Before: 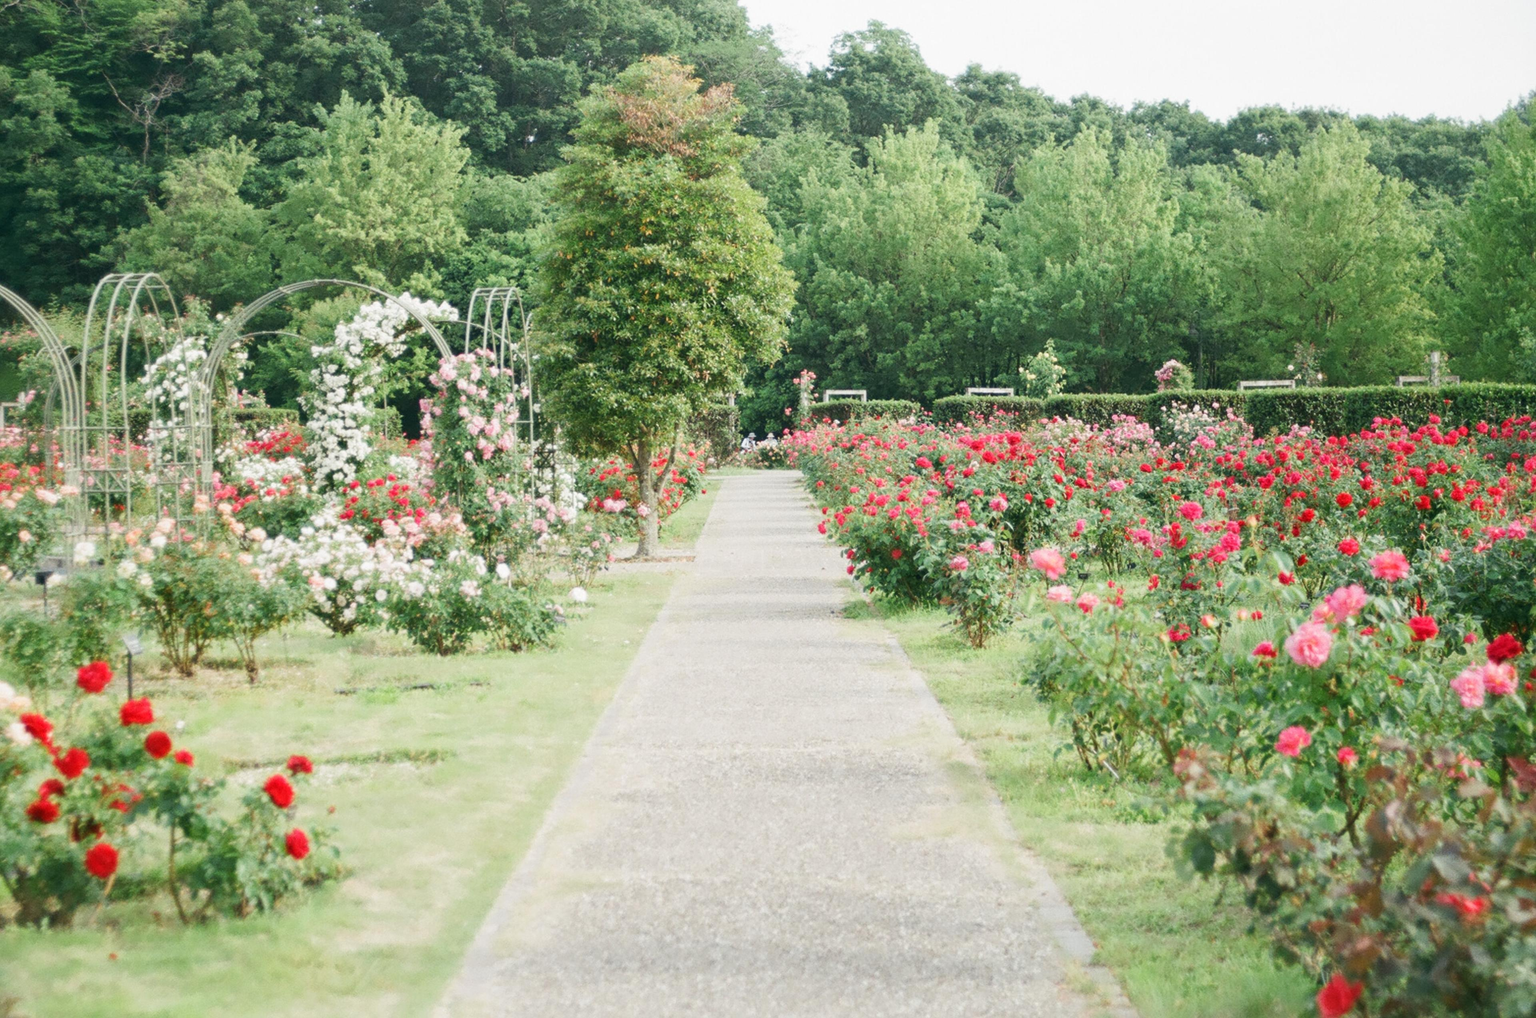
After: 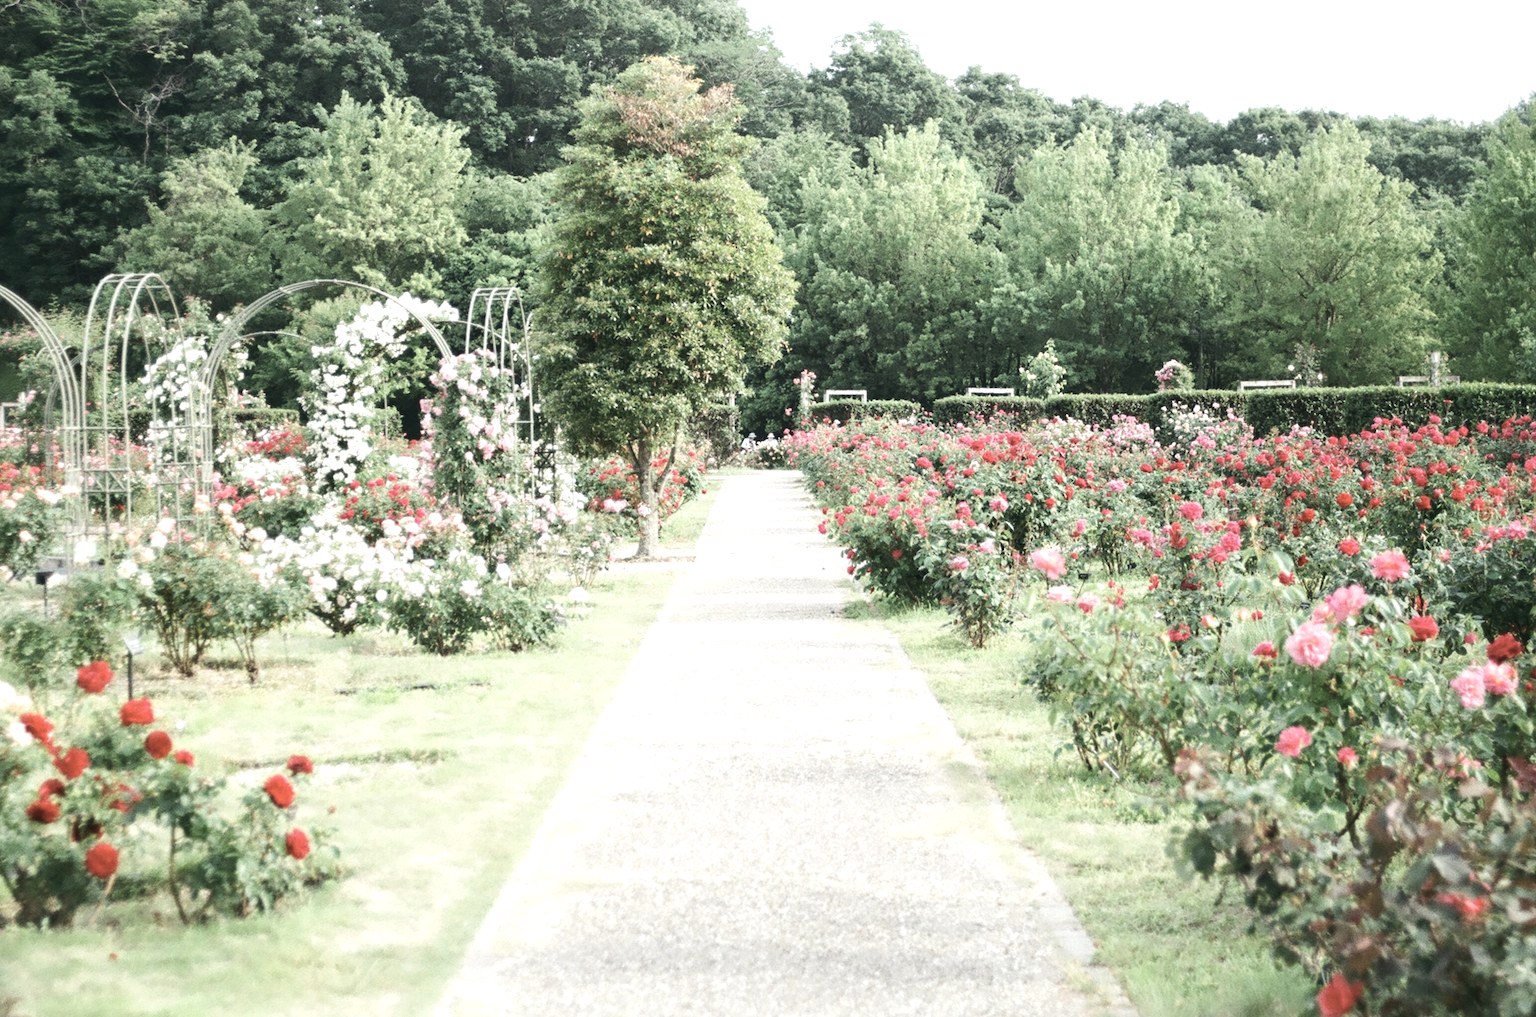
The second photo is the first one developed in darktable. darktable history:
tone equalizer: -8 EV -0.75 EV, -7 EV -0.7 EV, -6 EV -0.6 EV, -5 EV -0.4 EV, -3 EV 0.4 EV, -2 EV 0.6 EV, -1 EV 0.7 EV, +0 EV 0.75 EV, edges refinement/feathering 500, mask exposure compensation -1.57 EV, preserve details no
contrast brightness saturation: contrast -0.05, saturation -0.41
